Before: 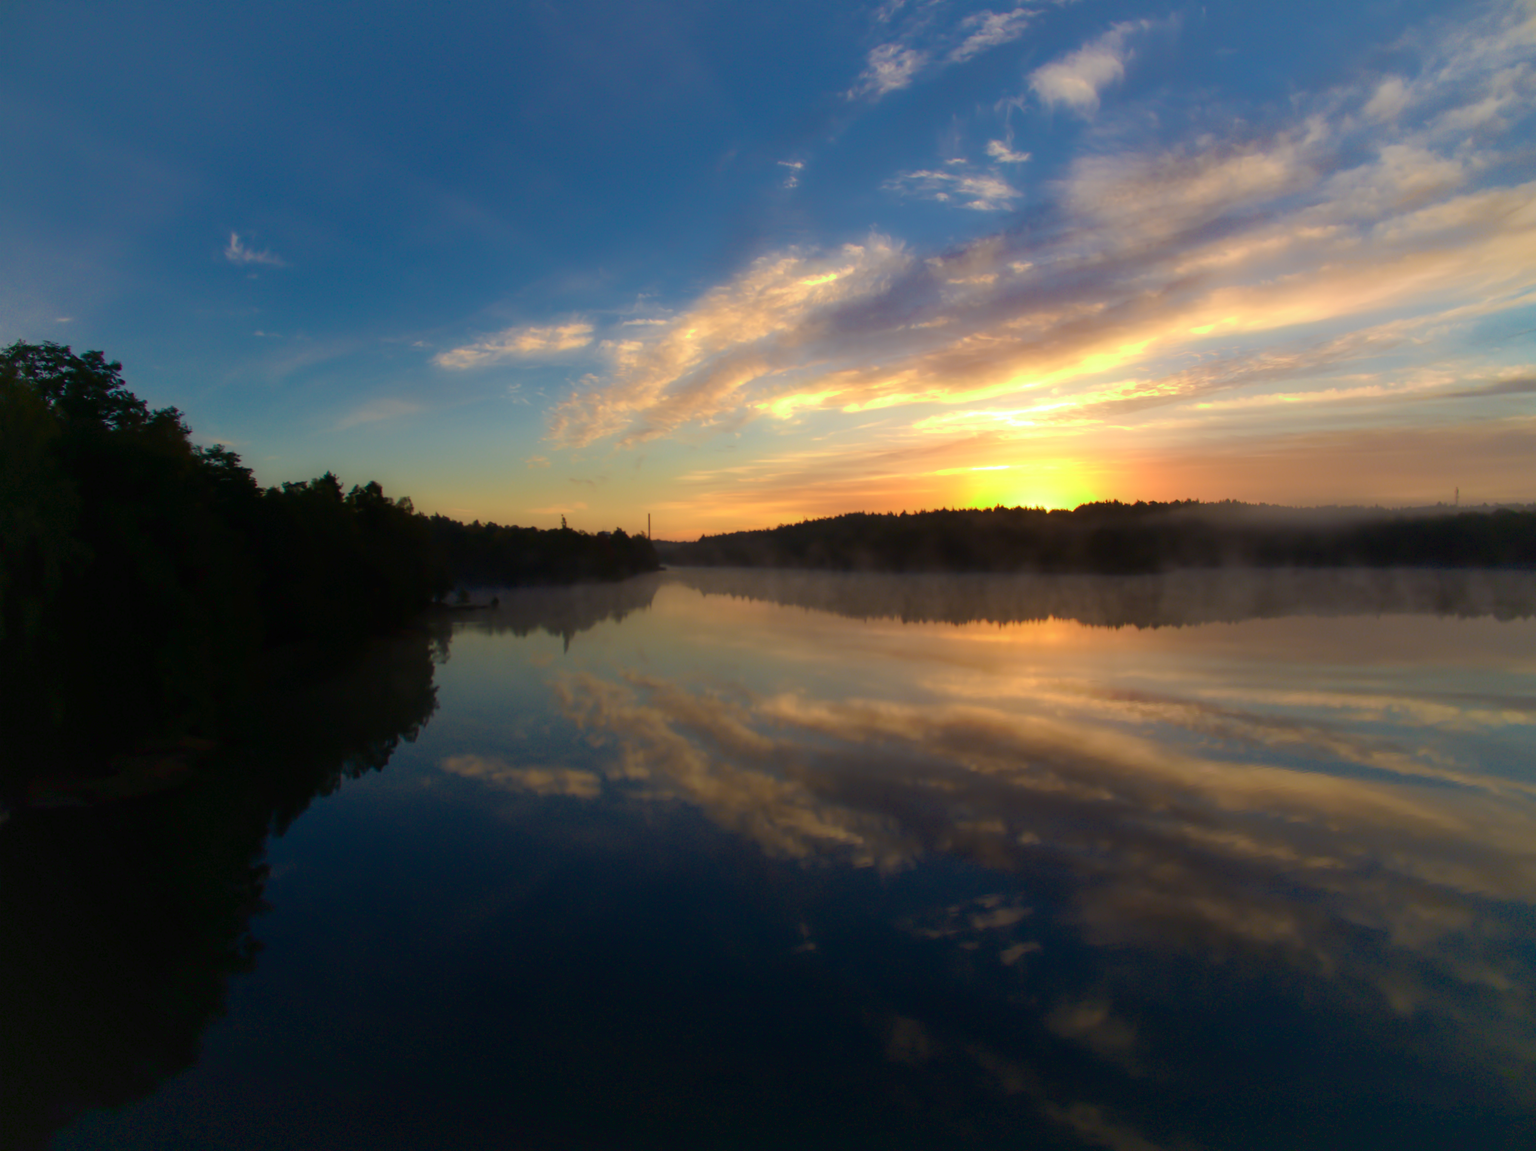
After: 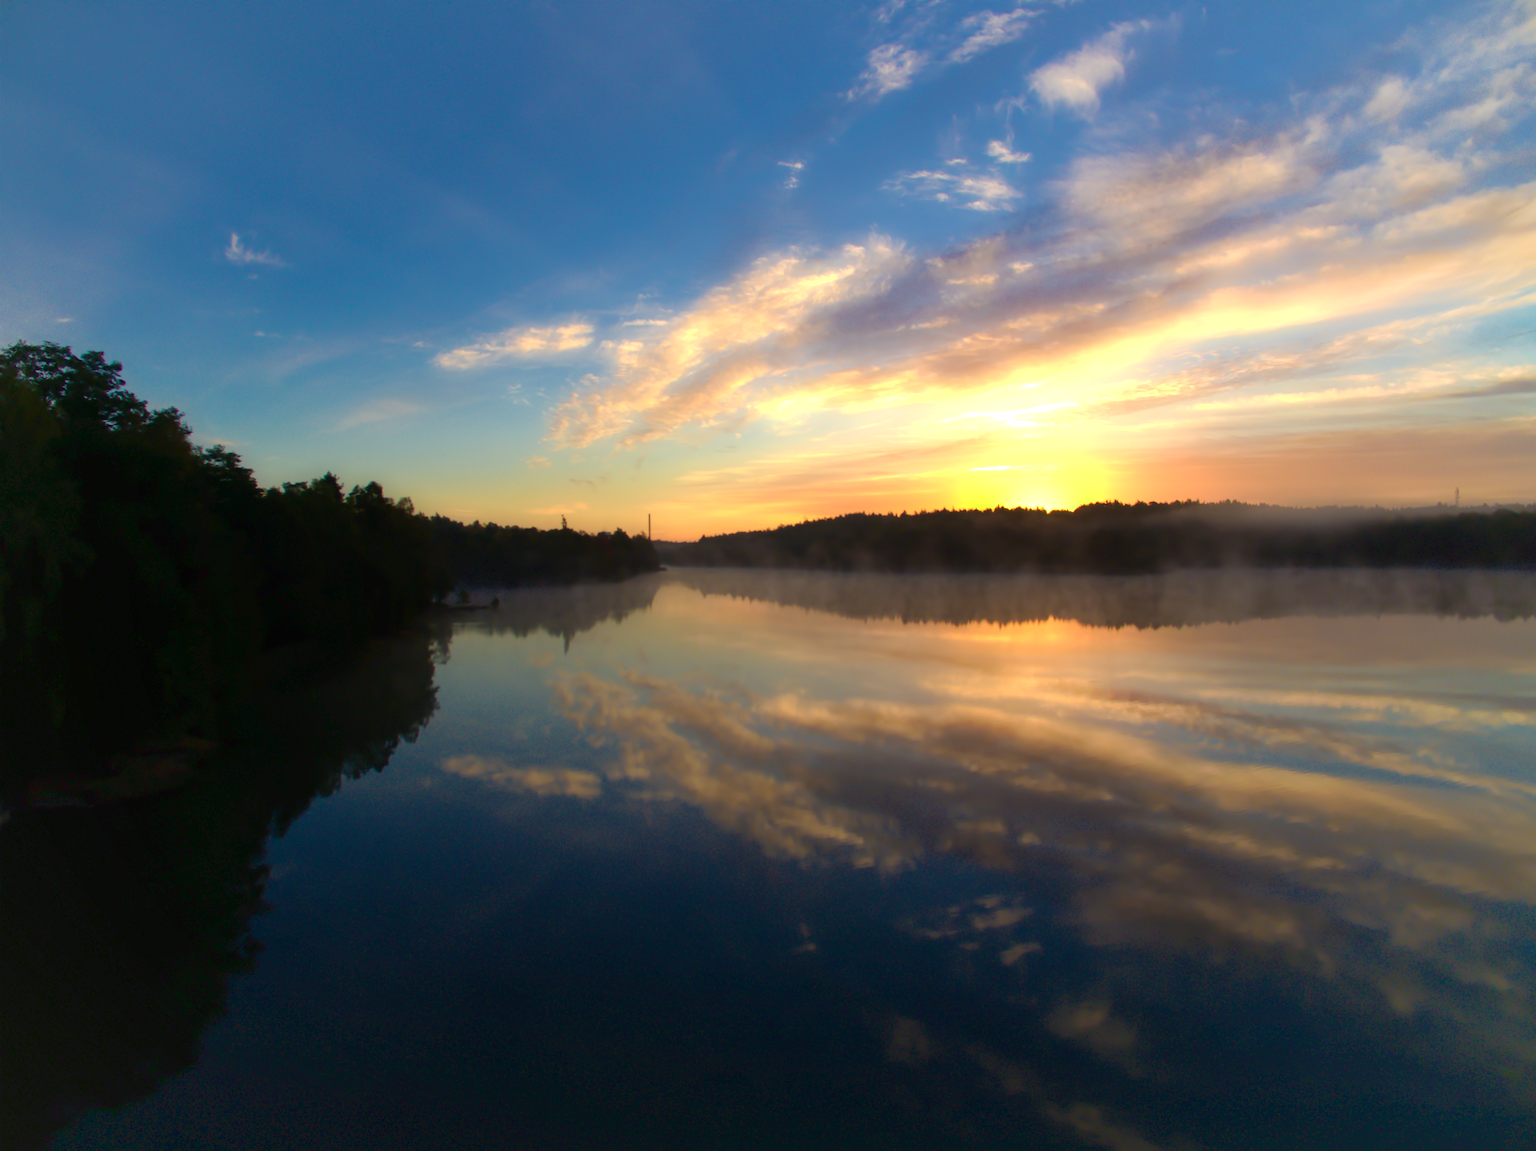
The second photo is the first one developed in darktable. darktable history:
exposure: exposure 0.551 EV, compensate highlight preservation false
